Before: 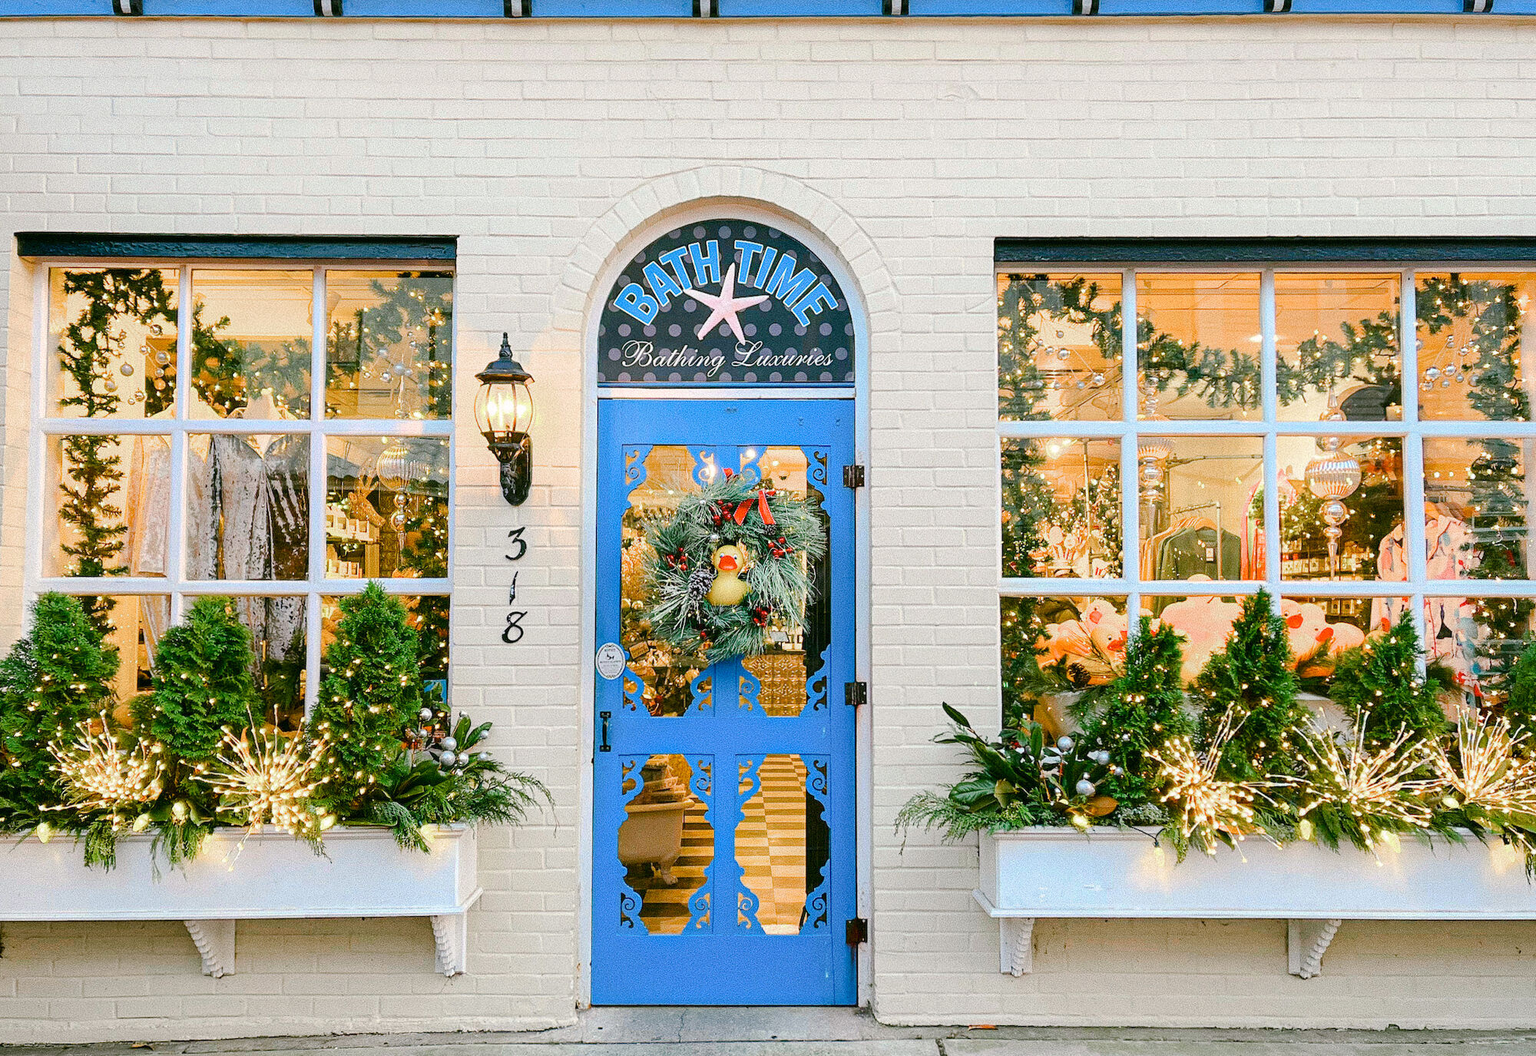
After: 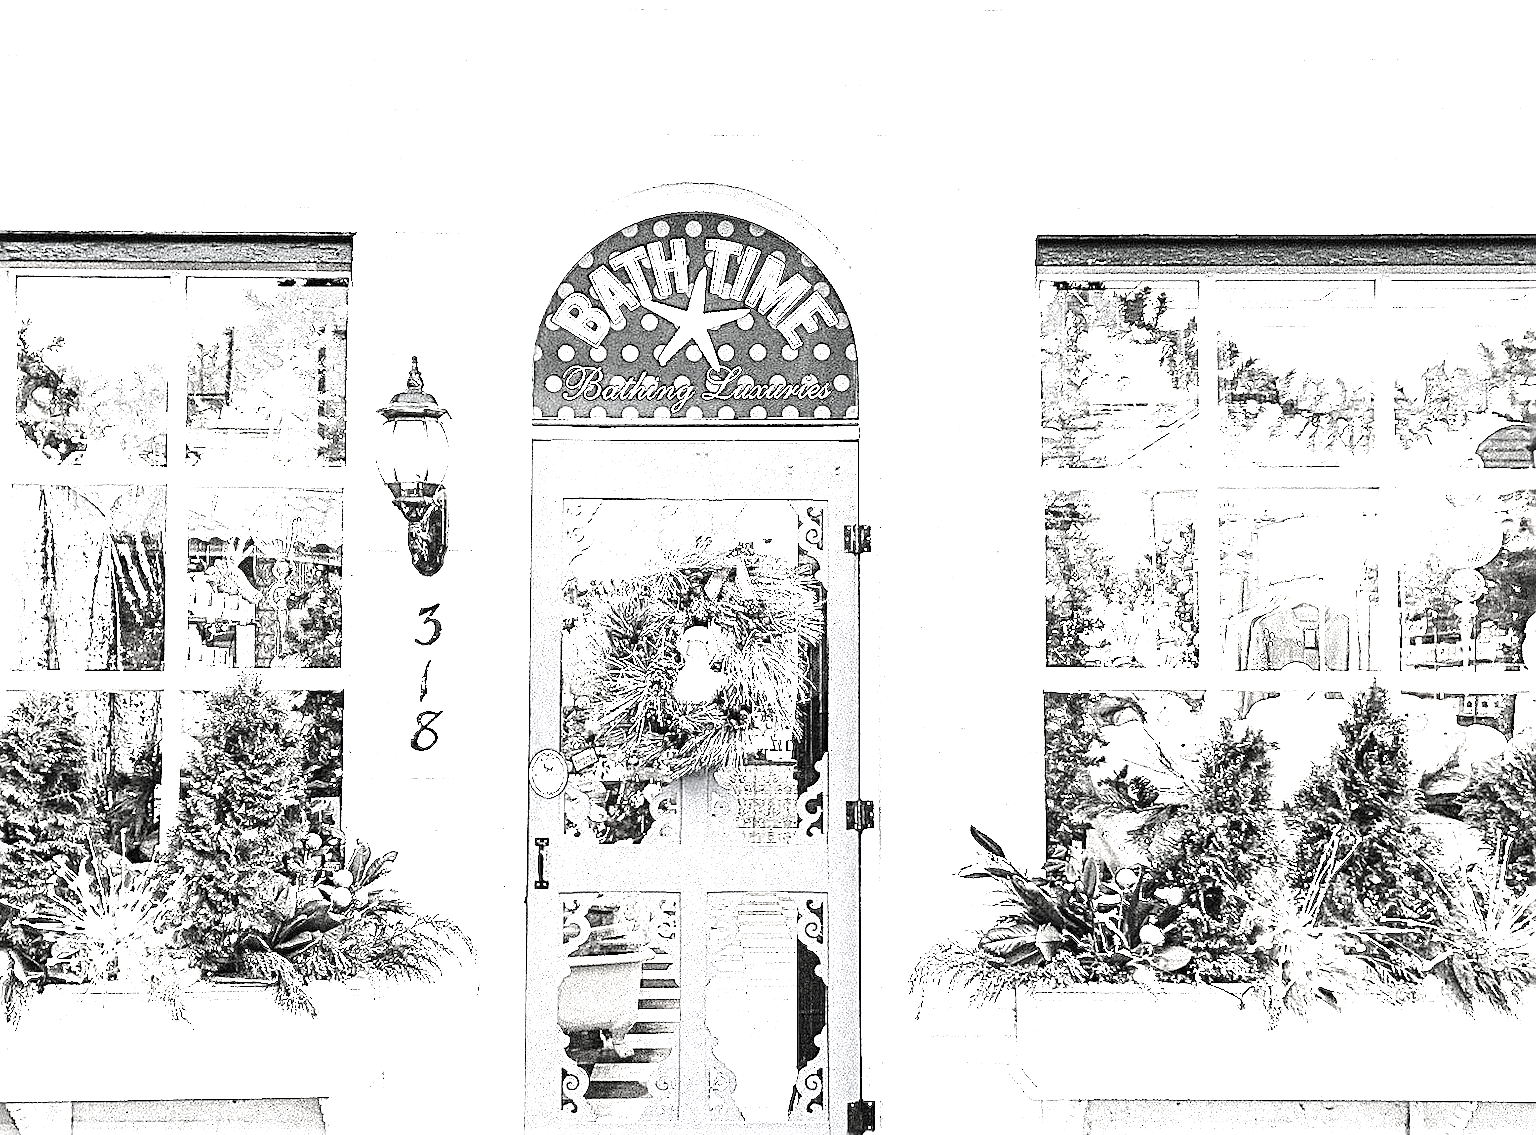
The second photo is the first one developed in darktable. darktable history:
exposure: exposure 2.035 EV, compensate highlight preservation false
contrast brightness saturation: saturation -0.982
sharpen: radius 2.619, amount 0.684
color balance rgb: perceptual saturation grading › global saturation 10.298%, perceptual brilliance grading › highlights 17.12%, perceptual brilliance grading › mid-tones 31.189%, perceptual brilliance grading › shadows -30.828%, global vibrance 20%
crop: left 11.681%, top 4.957%, right 9.59%, bottom 10.36%
